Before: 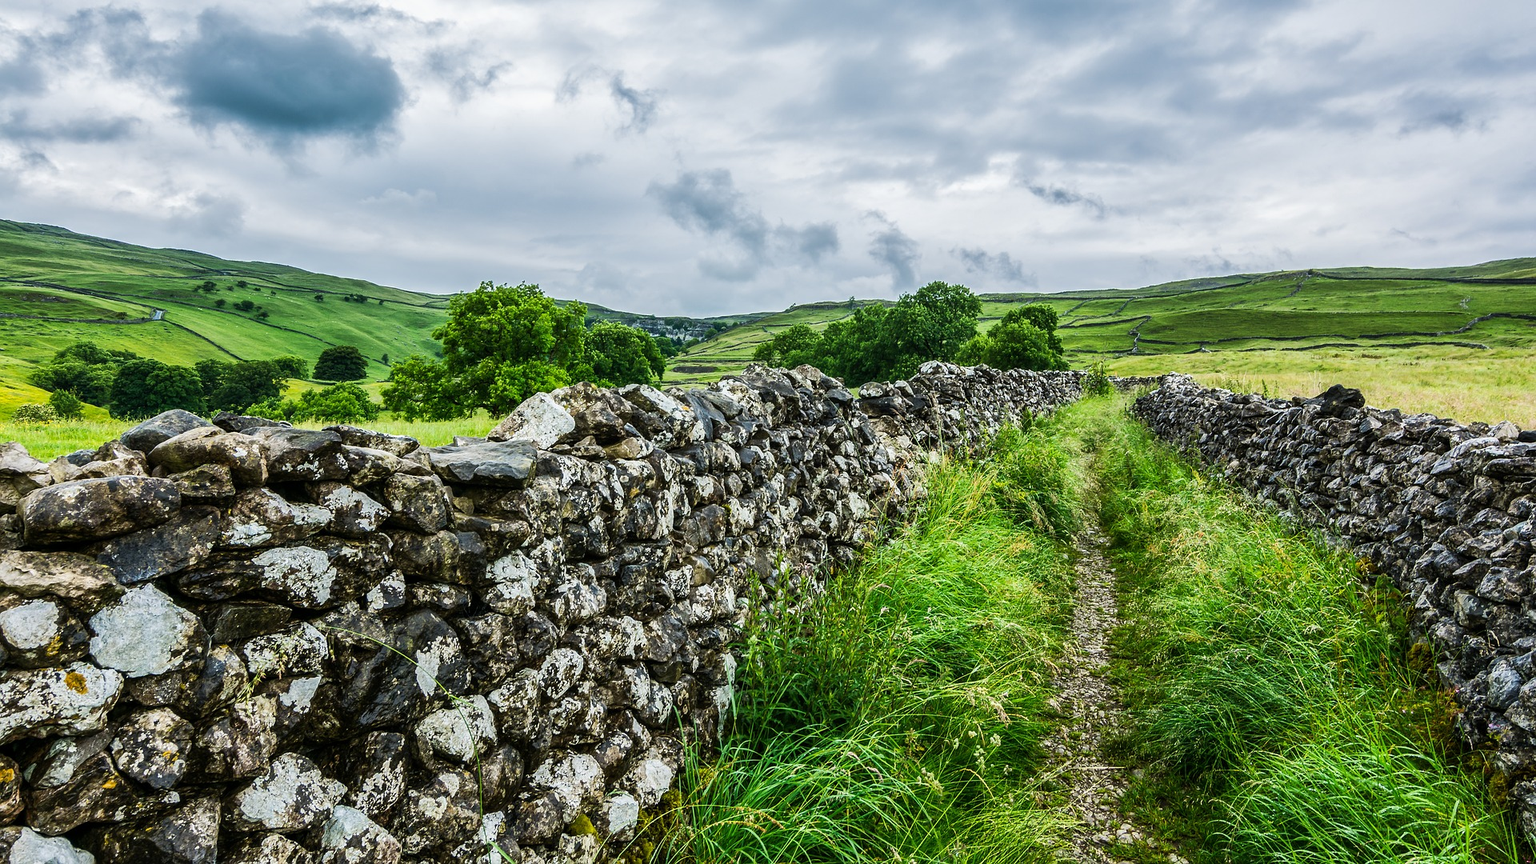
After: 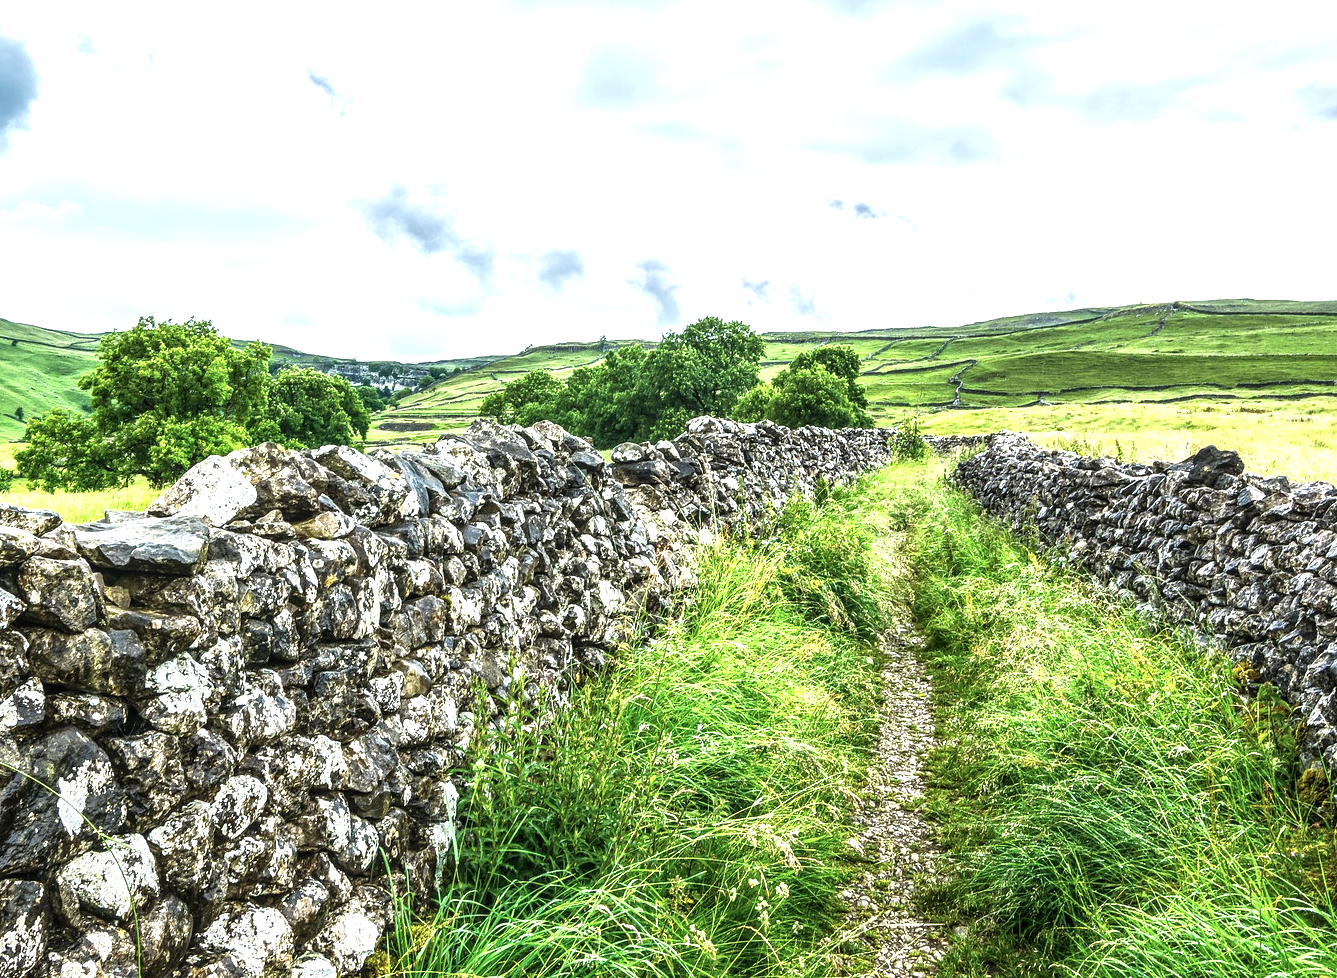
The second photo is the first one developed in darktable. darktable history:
exposure: exposure 1.157 EV, compensate highlight preservation false
contrast brightness saturation: saturation -0.154
crop and rotate: left 24.064%, top 3.307%, right 6.277%, bottom 6.092%
local contrast: on, module defaults
